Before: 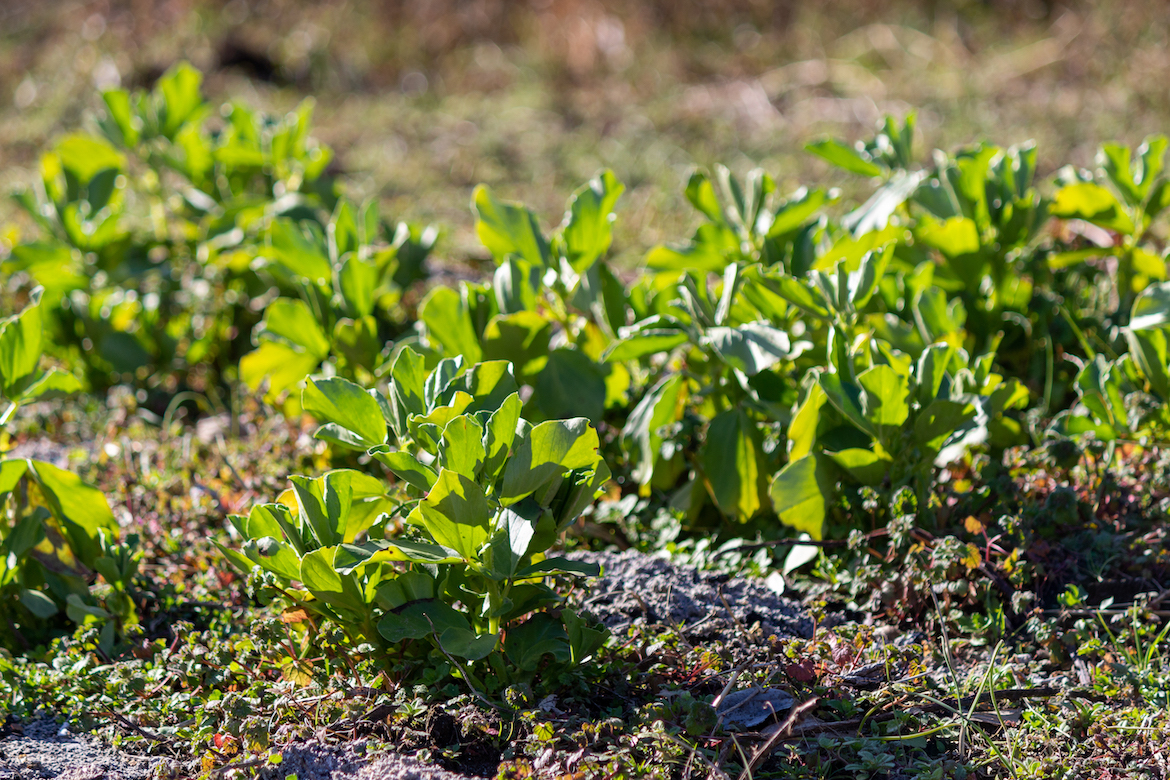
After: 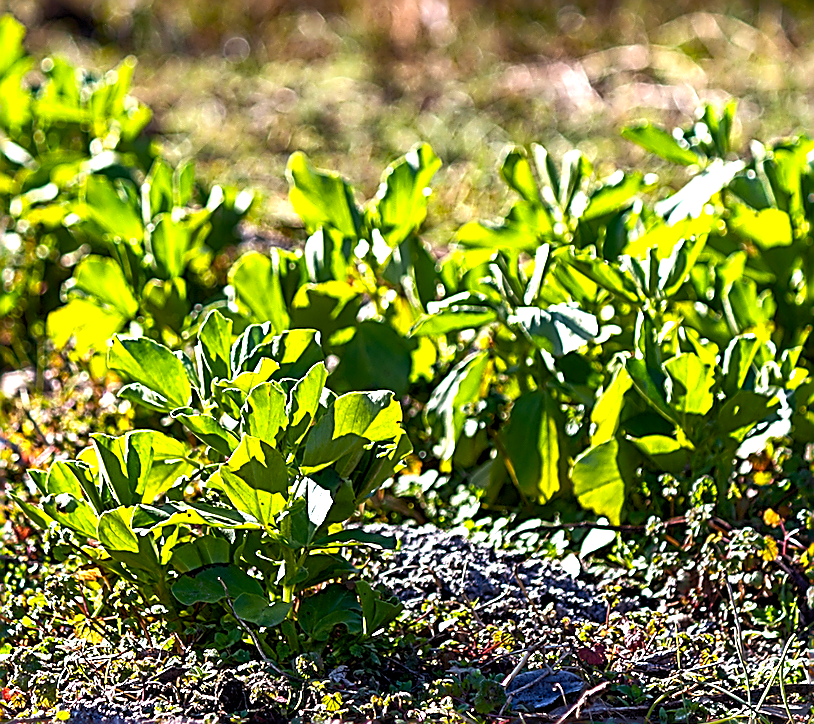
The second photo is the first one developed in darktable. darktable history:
crop and rotate: angle -2.94°, left 14.132%, top 0.021%, right 11.017%, bottom 0.088%
tone equalizer: -8 EV 0.247 EV, -7 EV 0.387 EV, -6 EV 0.388 EV, -5 EV 0.277 EV, -3 EV -0.247 EV, -2 EV -0.426 EV, -1 EV -0.411 EV, +0 EV -0.249 EV
color balance rgb: shadows fall-off 101.41%, perceptual saturation grading › global saturation 20%, perceptual saturation grading › highlights -25.307%, perceptual saturation grading › shadows 26.066%, perceptual brilliance grading › highlights 47.825%, perceptual brilliance grading › mid-tones 22.352%, perceptual brilliance grading › shadows -6.565%, mask middle-gray fulcrum 21.696%, global vibrance 20%
local contrast: mode bilateral grid, contrast 20, coarseness 50, detail 138%, midtone range 0.2
sharpen: amount 1.872
